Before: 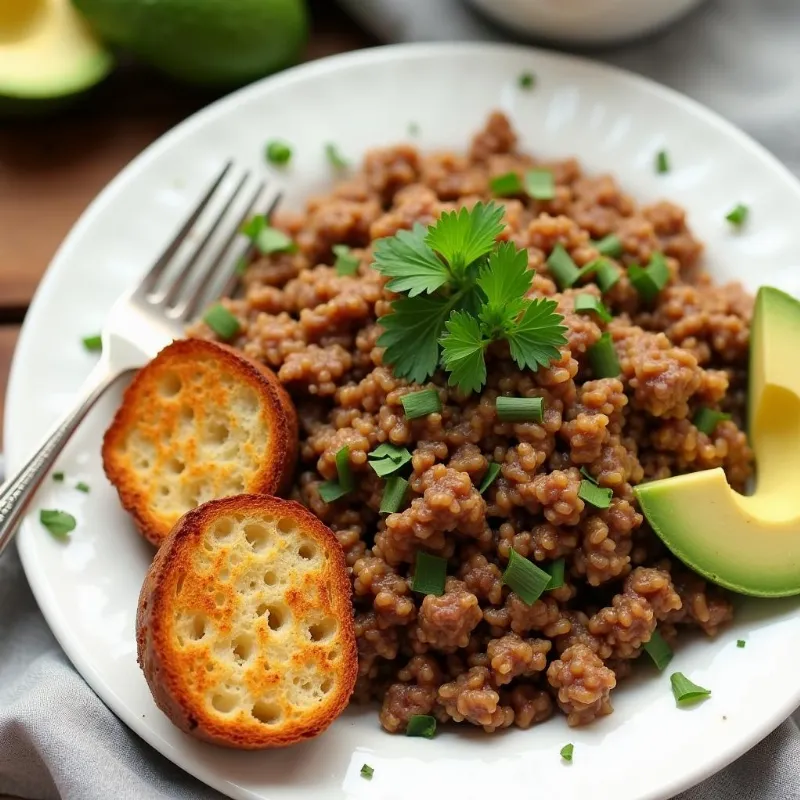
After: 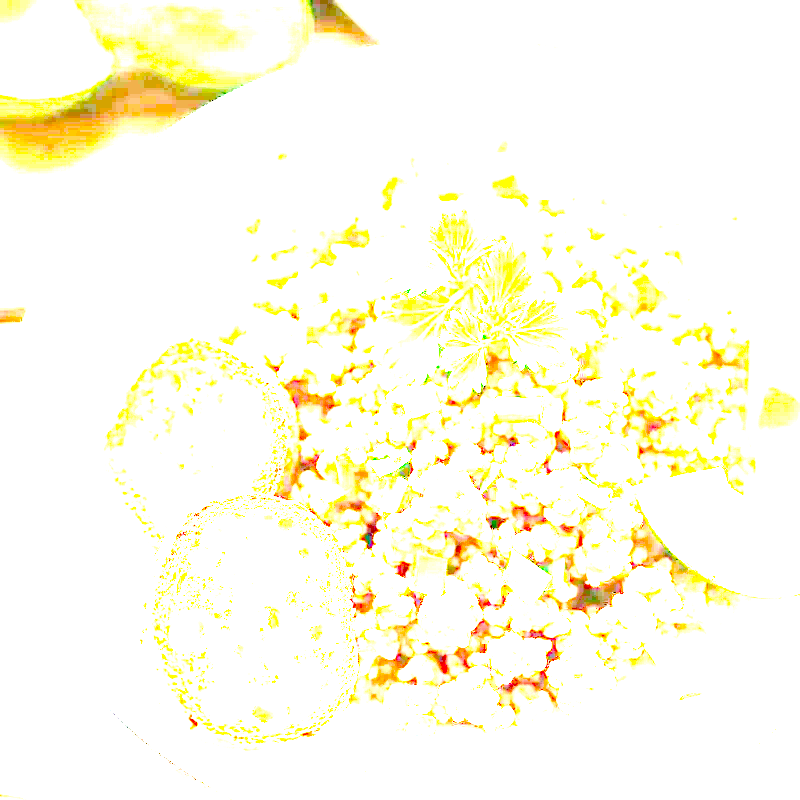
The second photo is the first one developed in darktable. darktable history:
exposure: exposure 7.907 EV, compensate exposure bias true, compensate highlight preservation false
